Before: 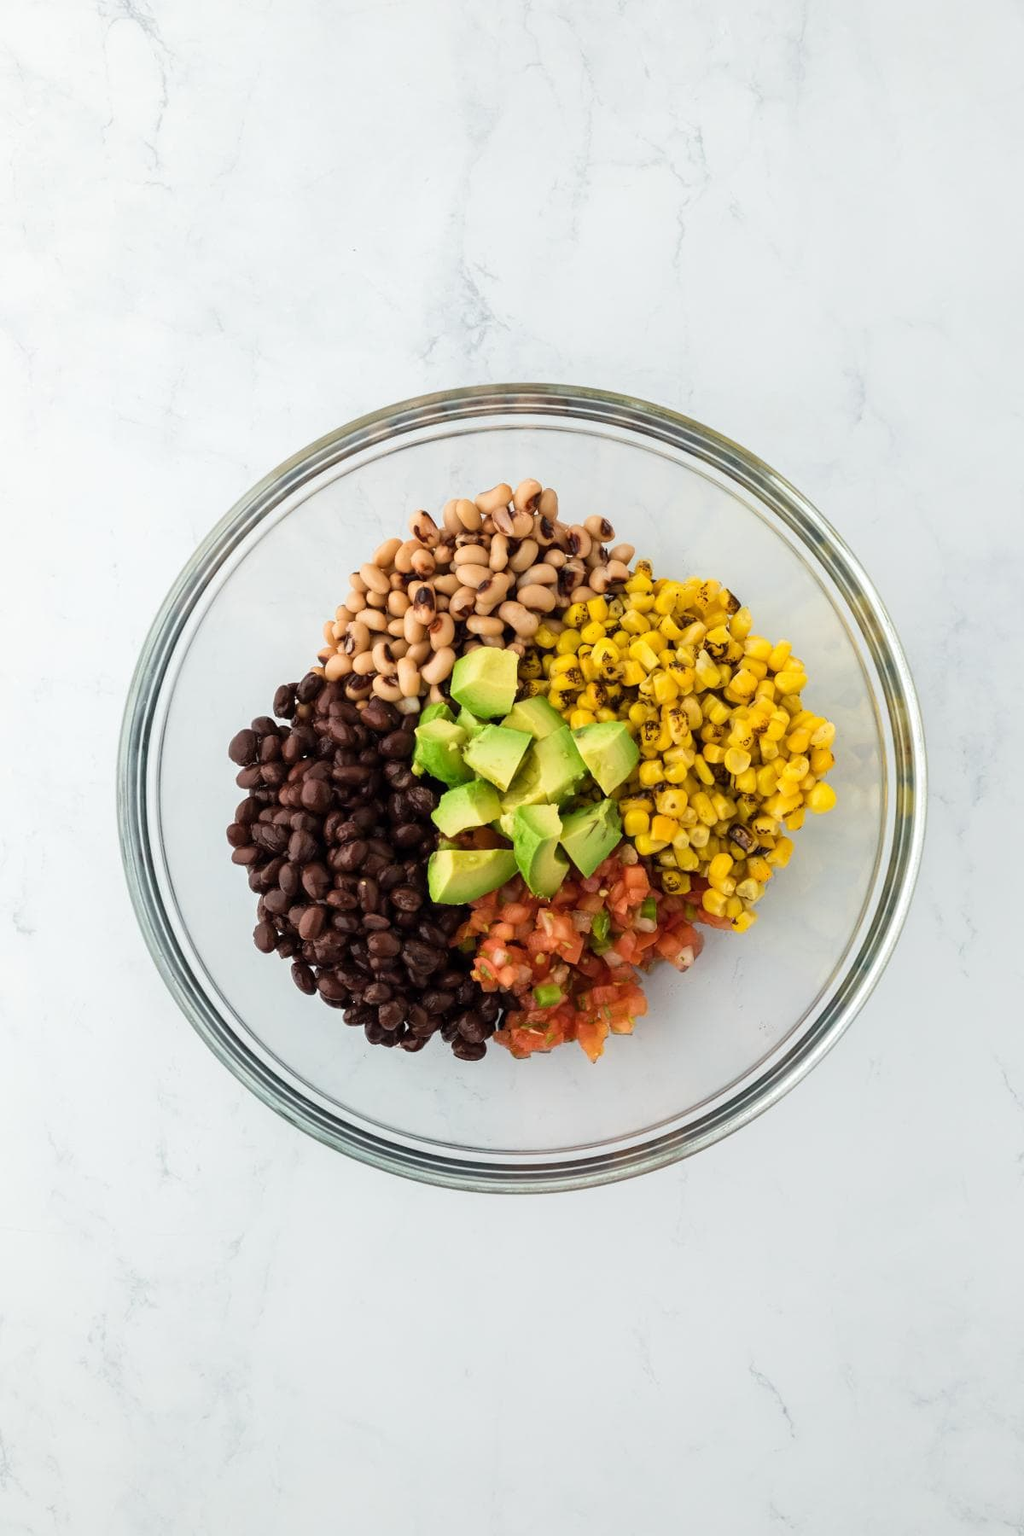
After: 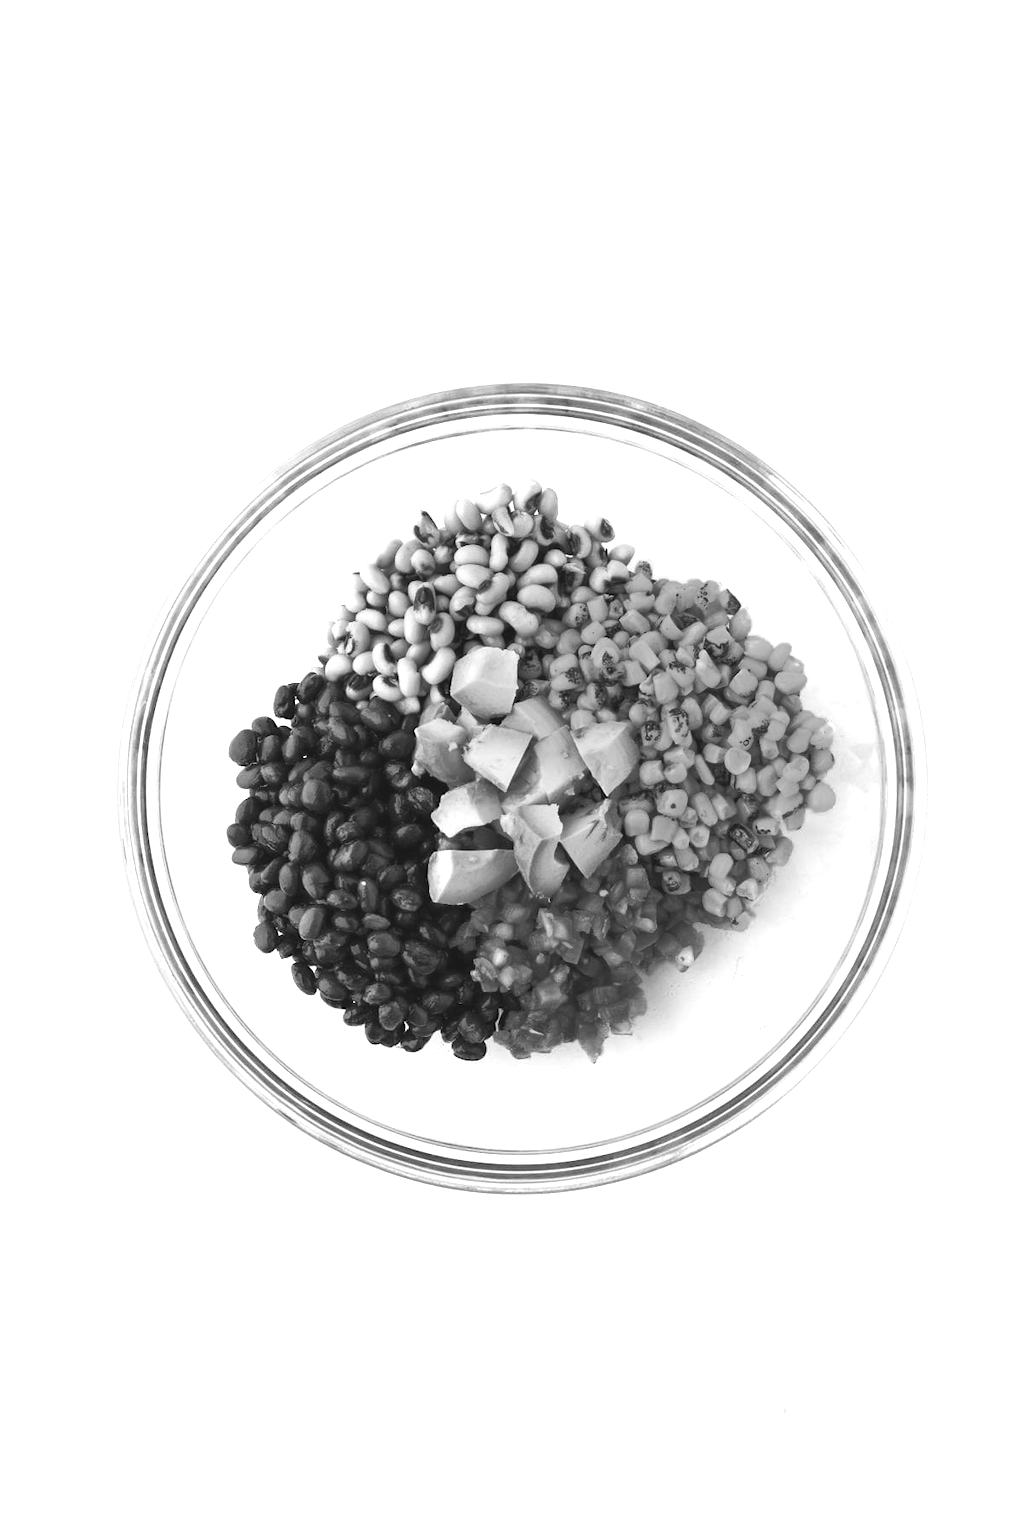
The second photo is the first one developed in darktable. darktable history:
monochrome: a -11.7, b 1.62, size 0.5, highlights 0.38
exposure: black level correction -0.005, exposure 1 EV, compensate highlight preservation false
